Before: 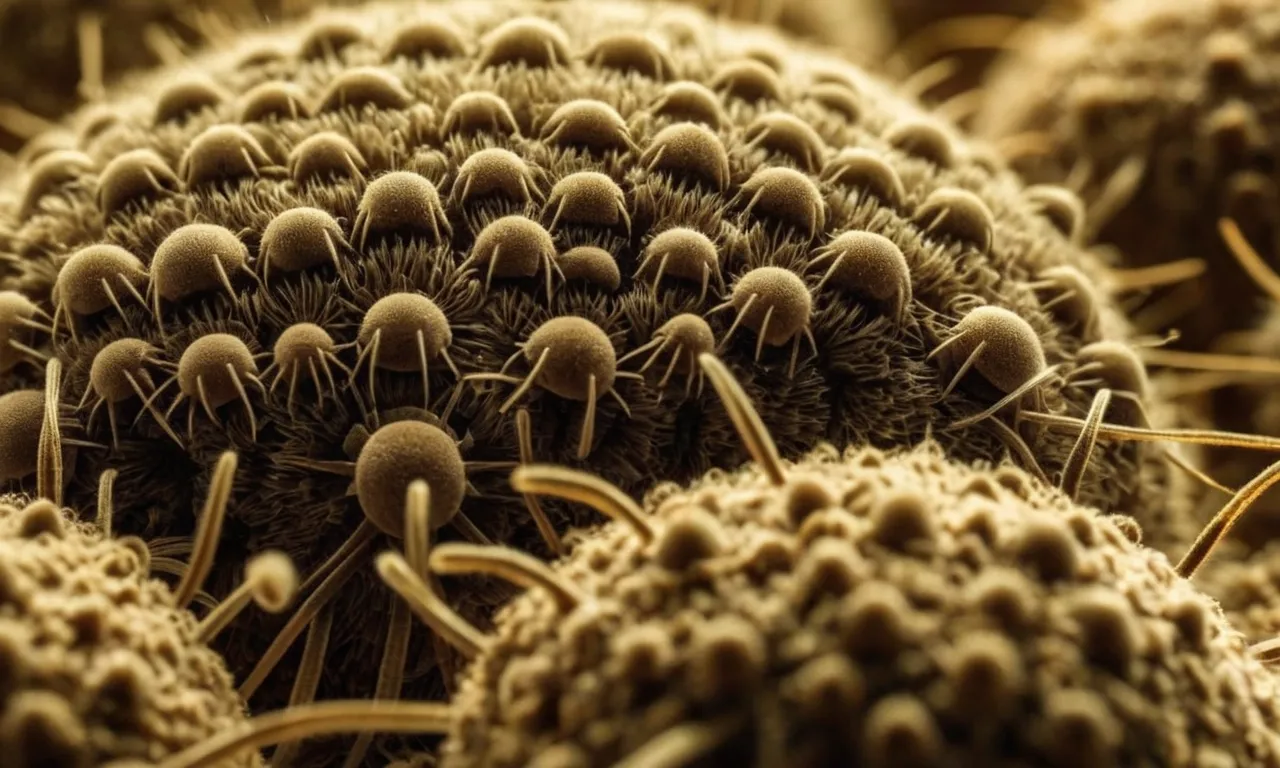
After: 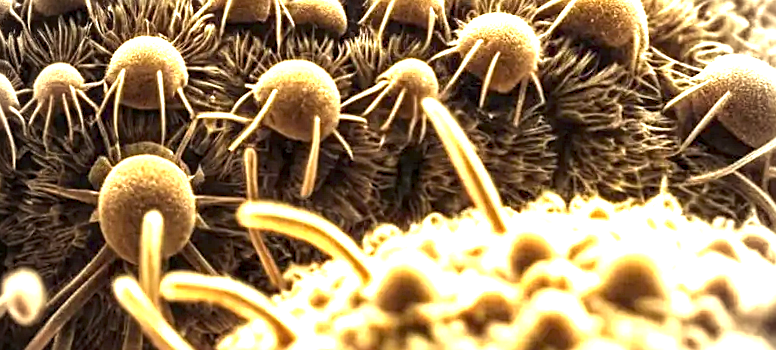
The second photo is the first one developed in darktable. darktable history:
levels: mode automatic, gray 50.8%
exposure: black level correction 0.001, exposure 2.607 EV, compensate exposure bias true, compensate highlight preservation false
vignetting: fall-off start 71.74%
crop: left 13.312%, top 31.28%, right 24.627%, bottom 15.582%
rotate and perspective: rotation 1.69°, lens shift (vertical) -0.023, lens shift (horizontal) -0.291, crop left 0.025, crop right 0.988, crop top 0.092, crop bottom 0.842
sharpen: on, module defaults
